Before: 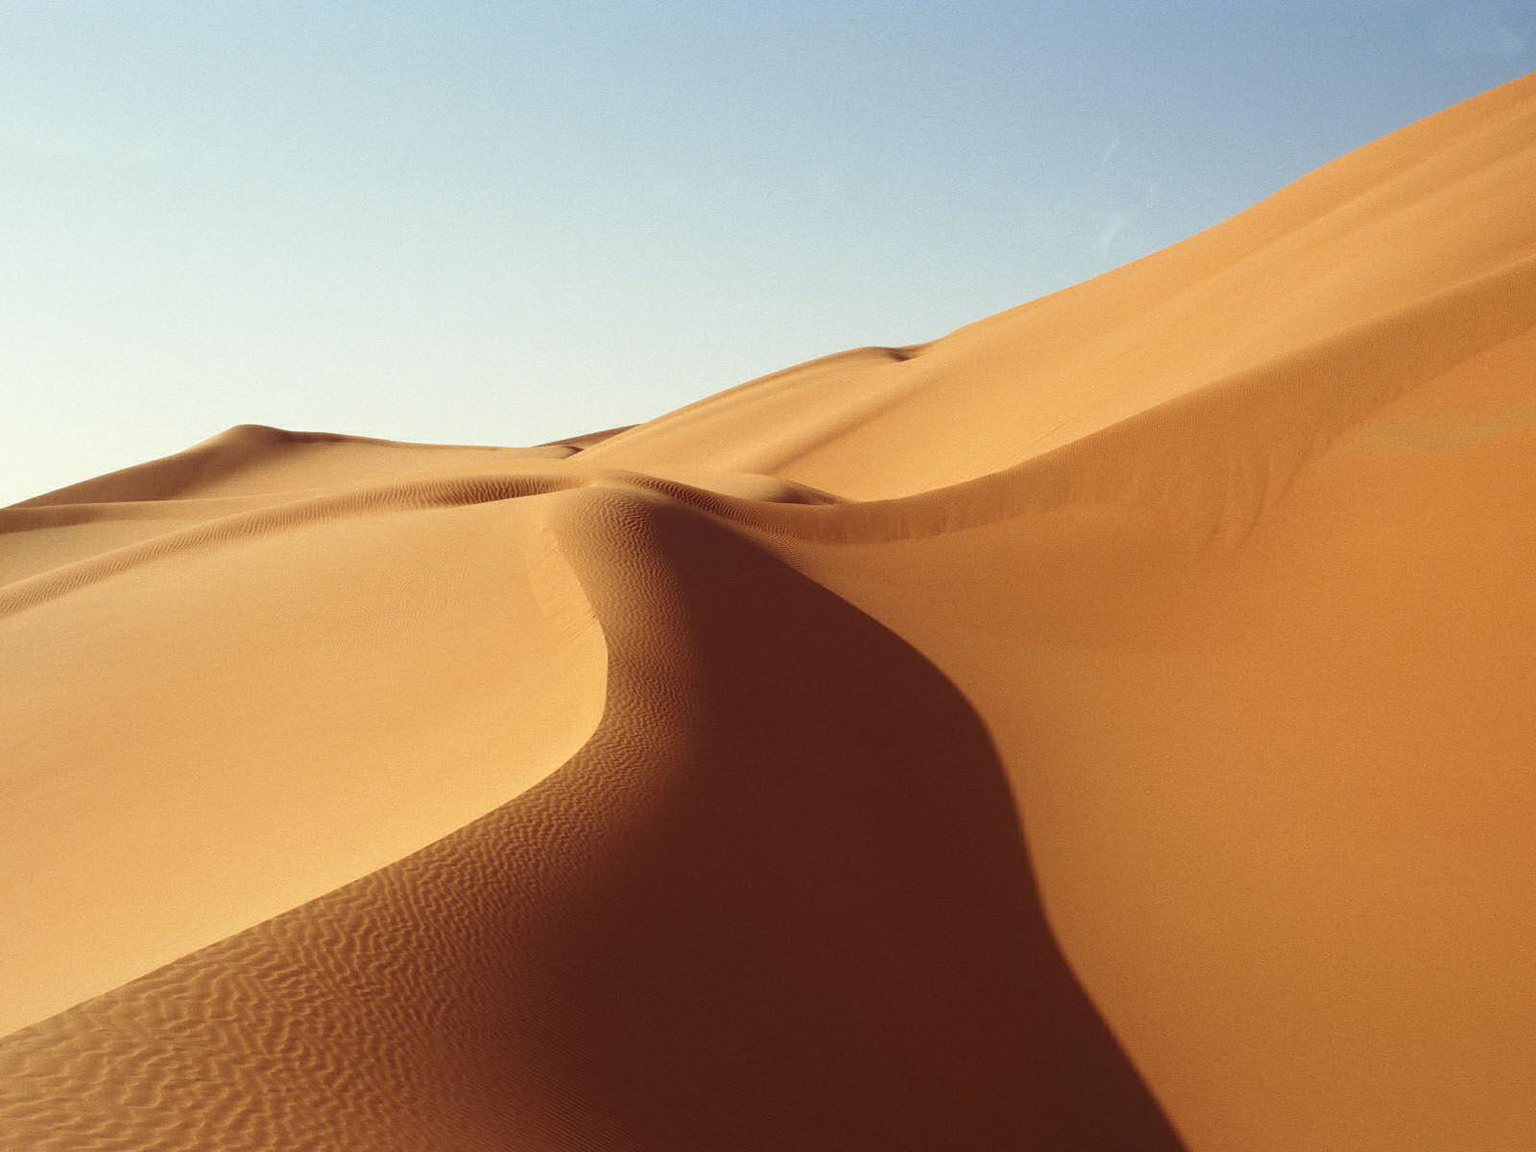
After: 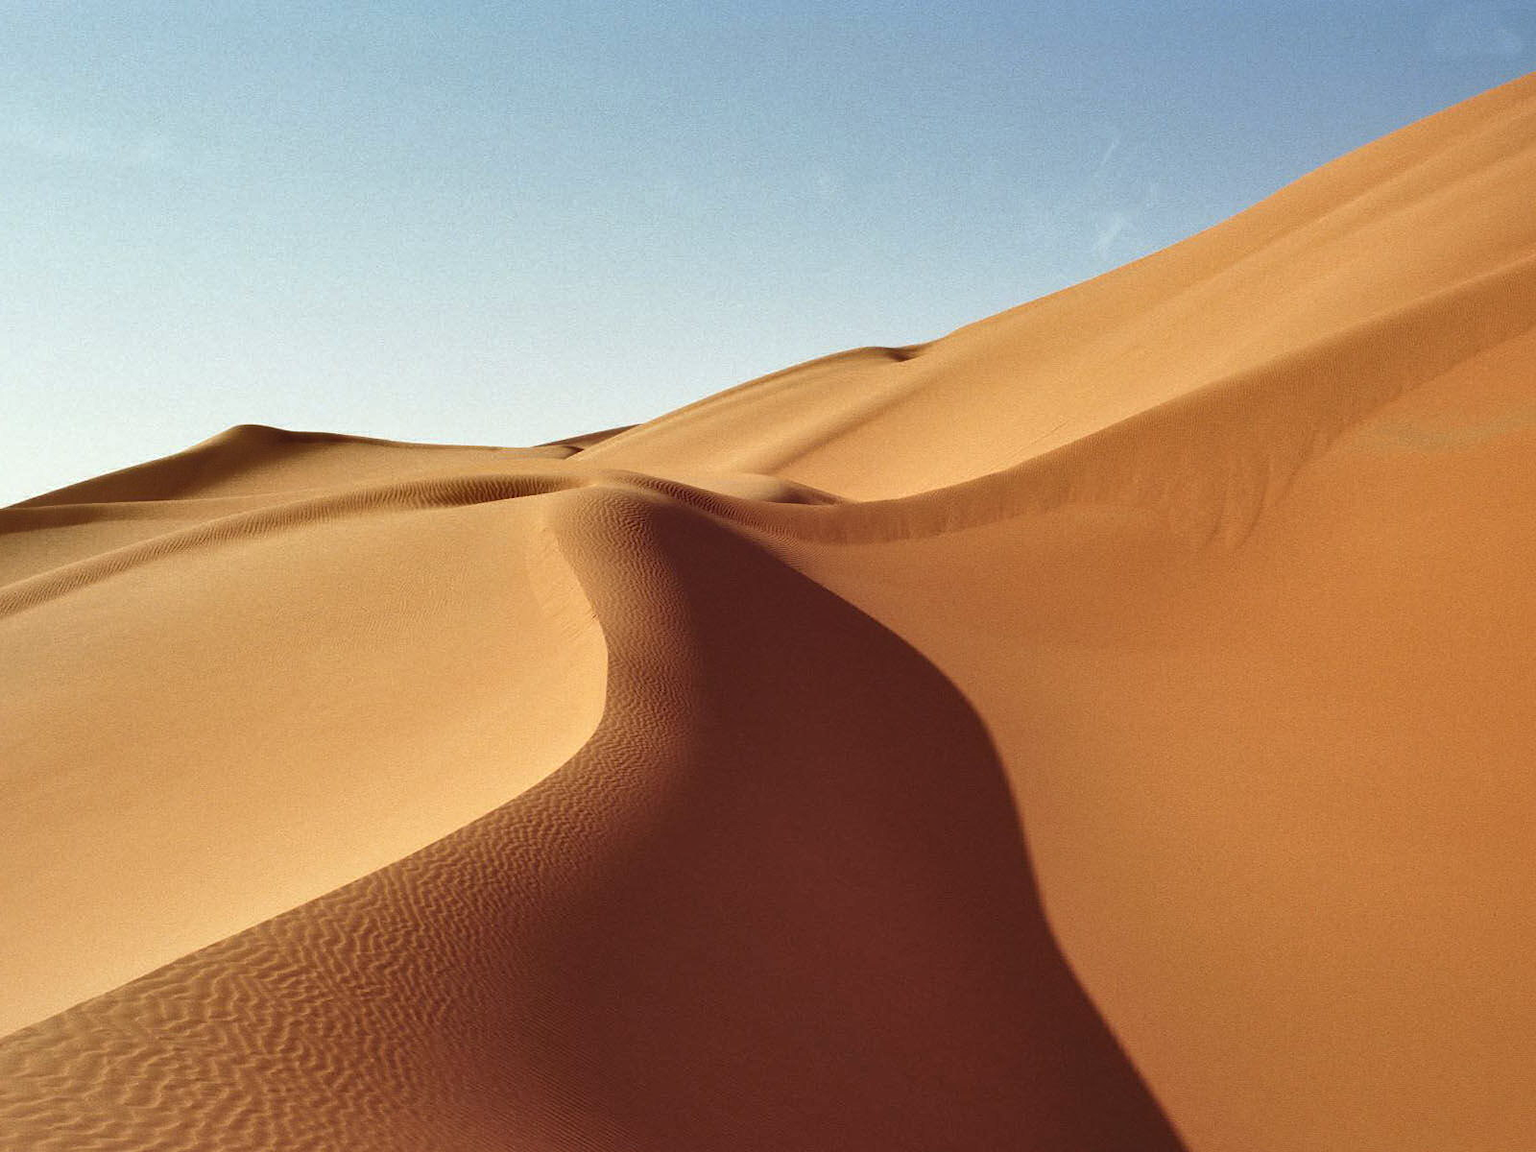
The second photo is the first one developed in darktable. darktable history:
shadows and highlights: radius 133.83, soften with gaussian
local contrast: mode bilateral grid, contrast 20, coarseness 50, detail 120%, midtone range 0.2
color correction: highlights a* -0.137, highlights b* -5.91, shadows a* -0.137, shadows b* -0.137
